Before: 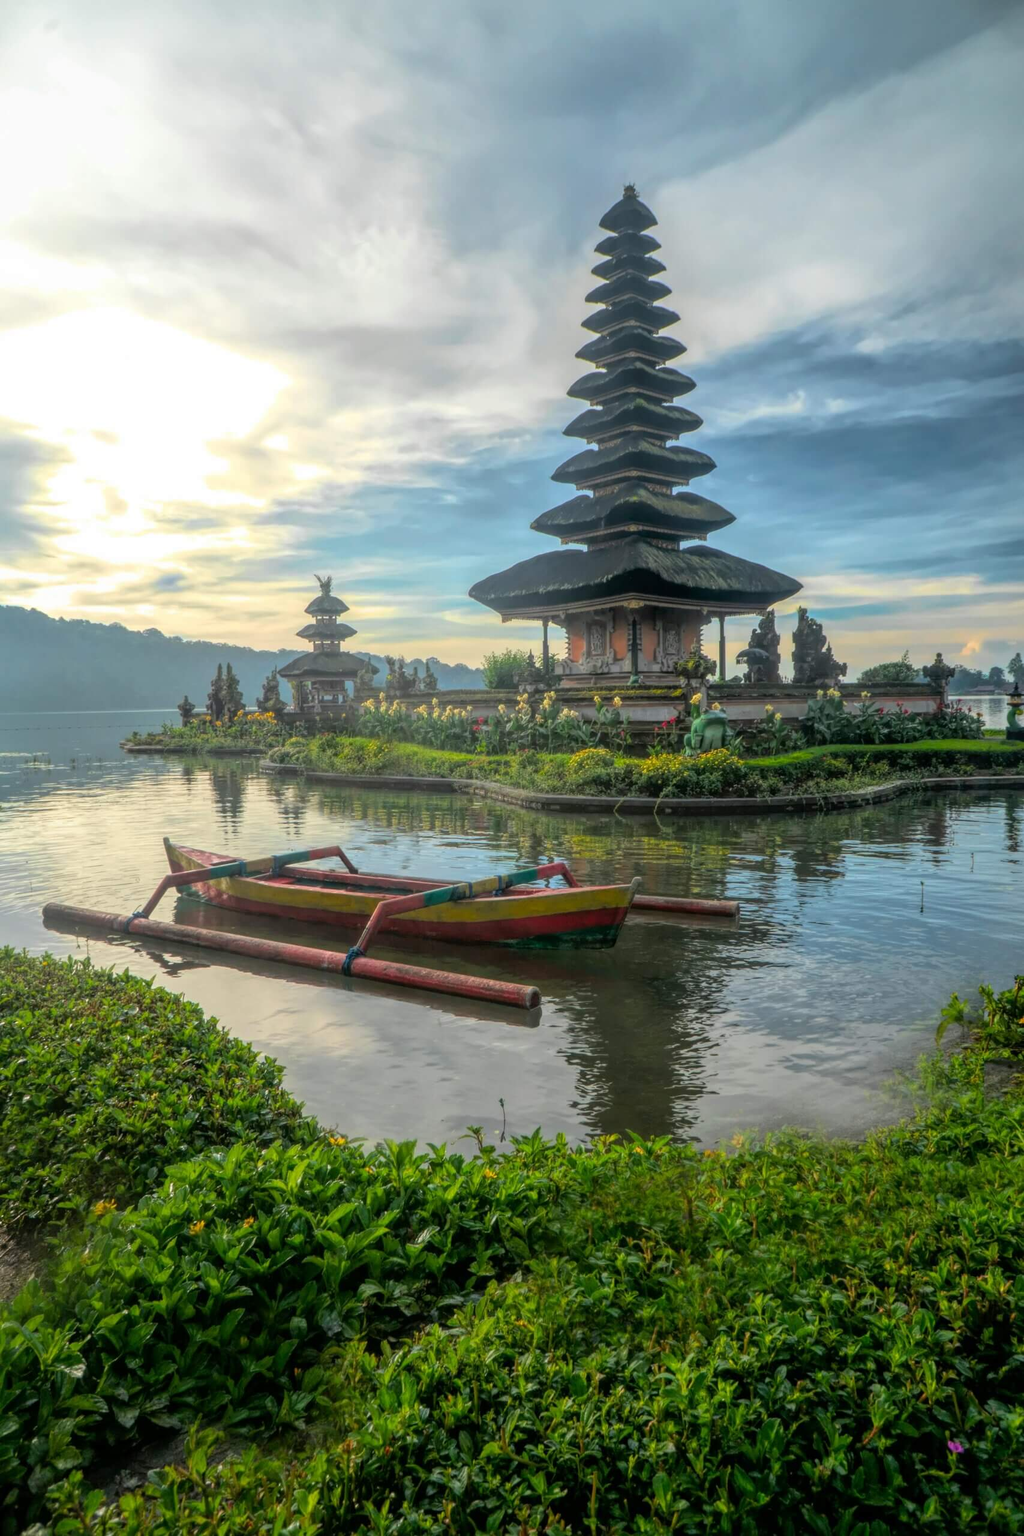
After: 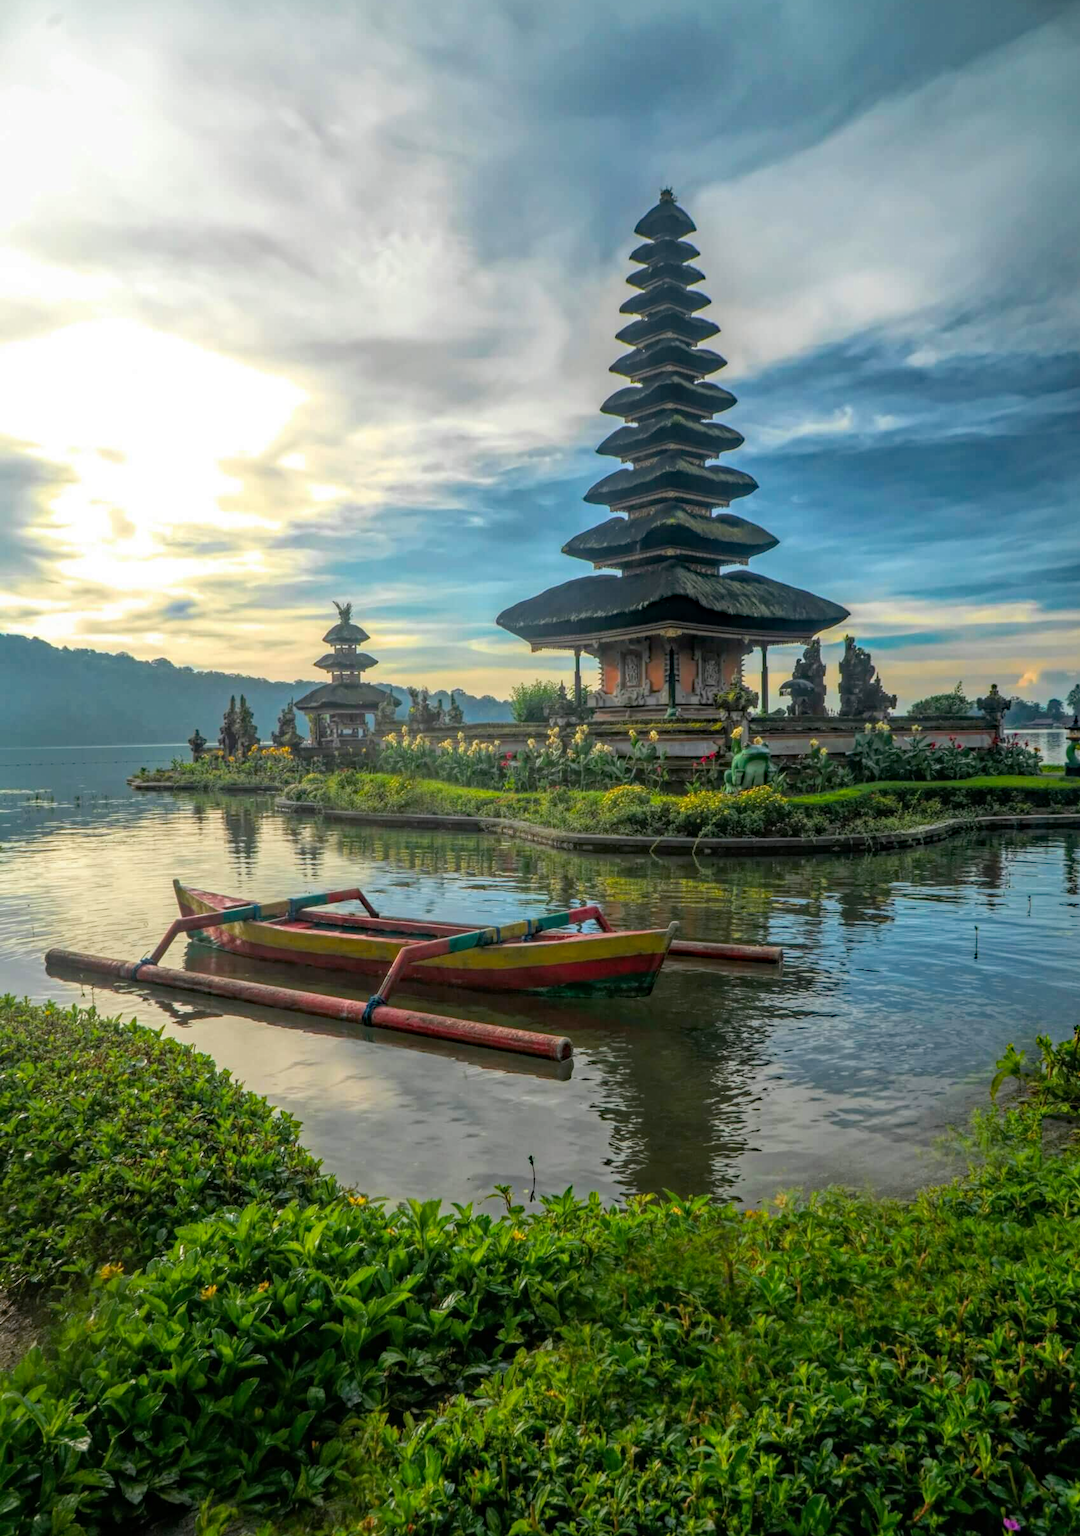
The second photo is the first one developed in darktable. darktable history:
crop: top 0.448%, right 0.264%, bottom 5.045%
haze removal: strength 0.42, compatibility mode true, adaptive false
